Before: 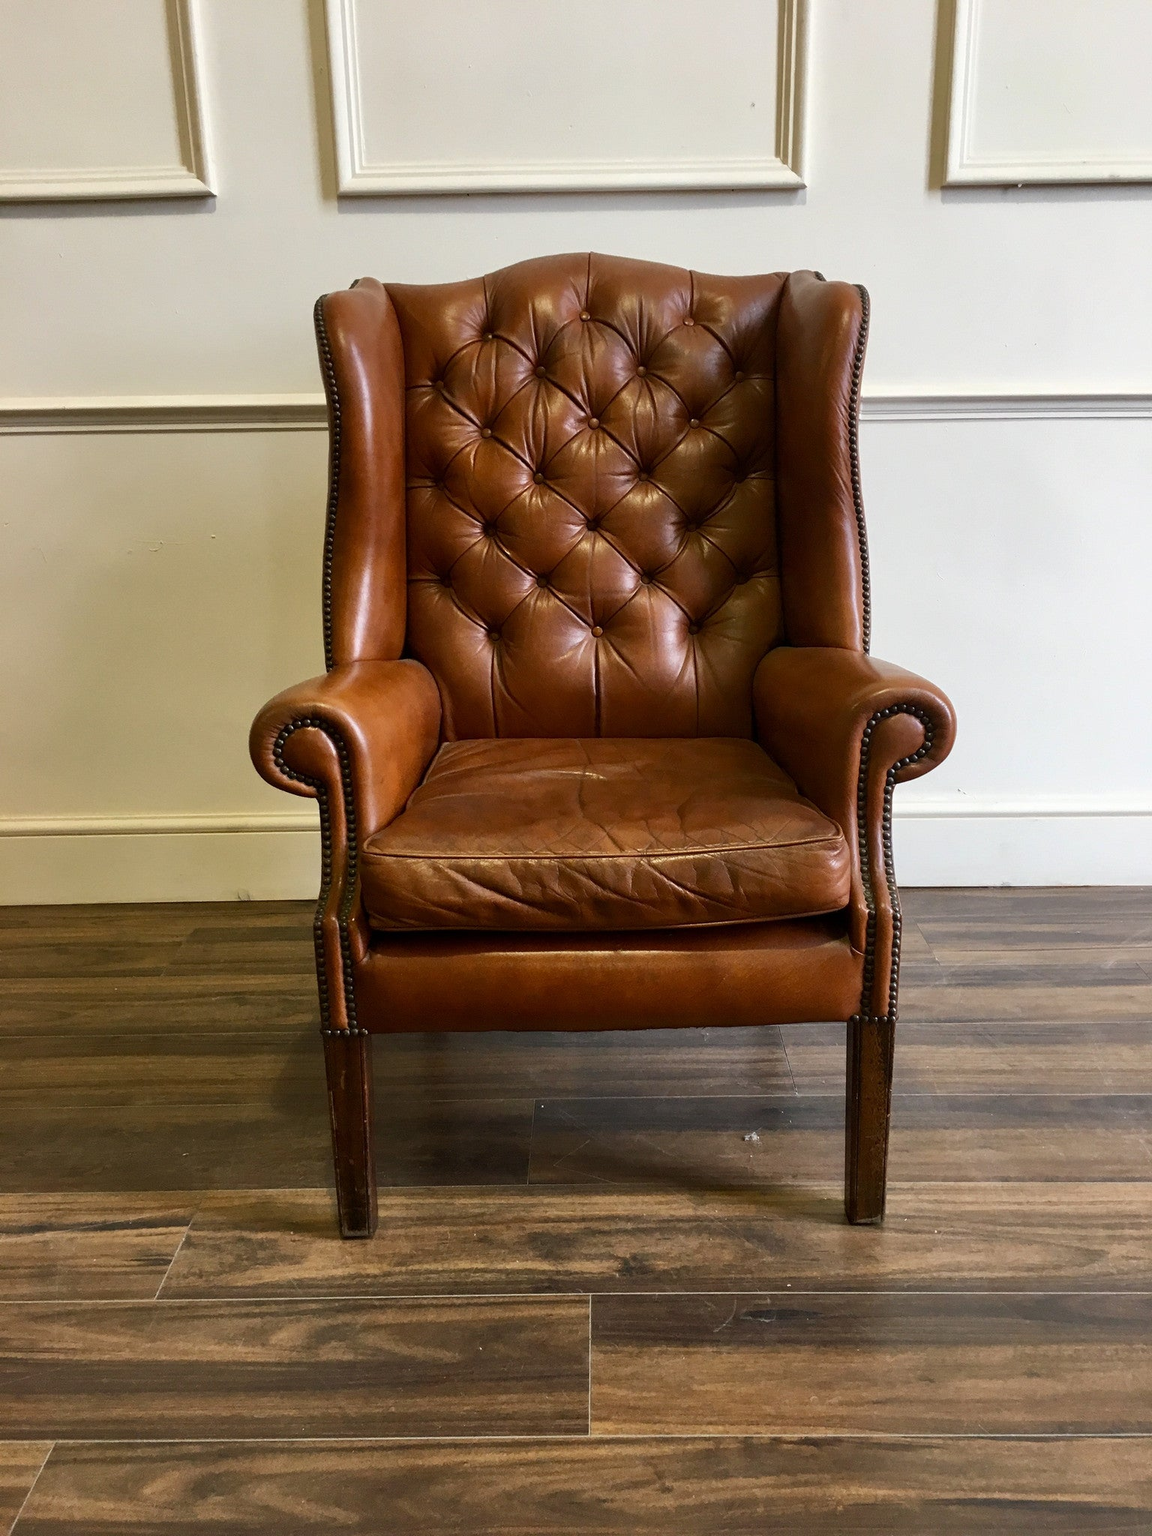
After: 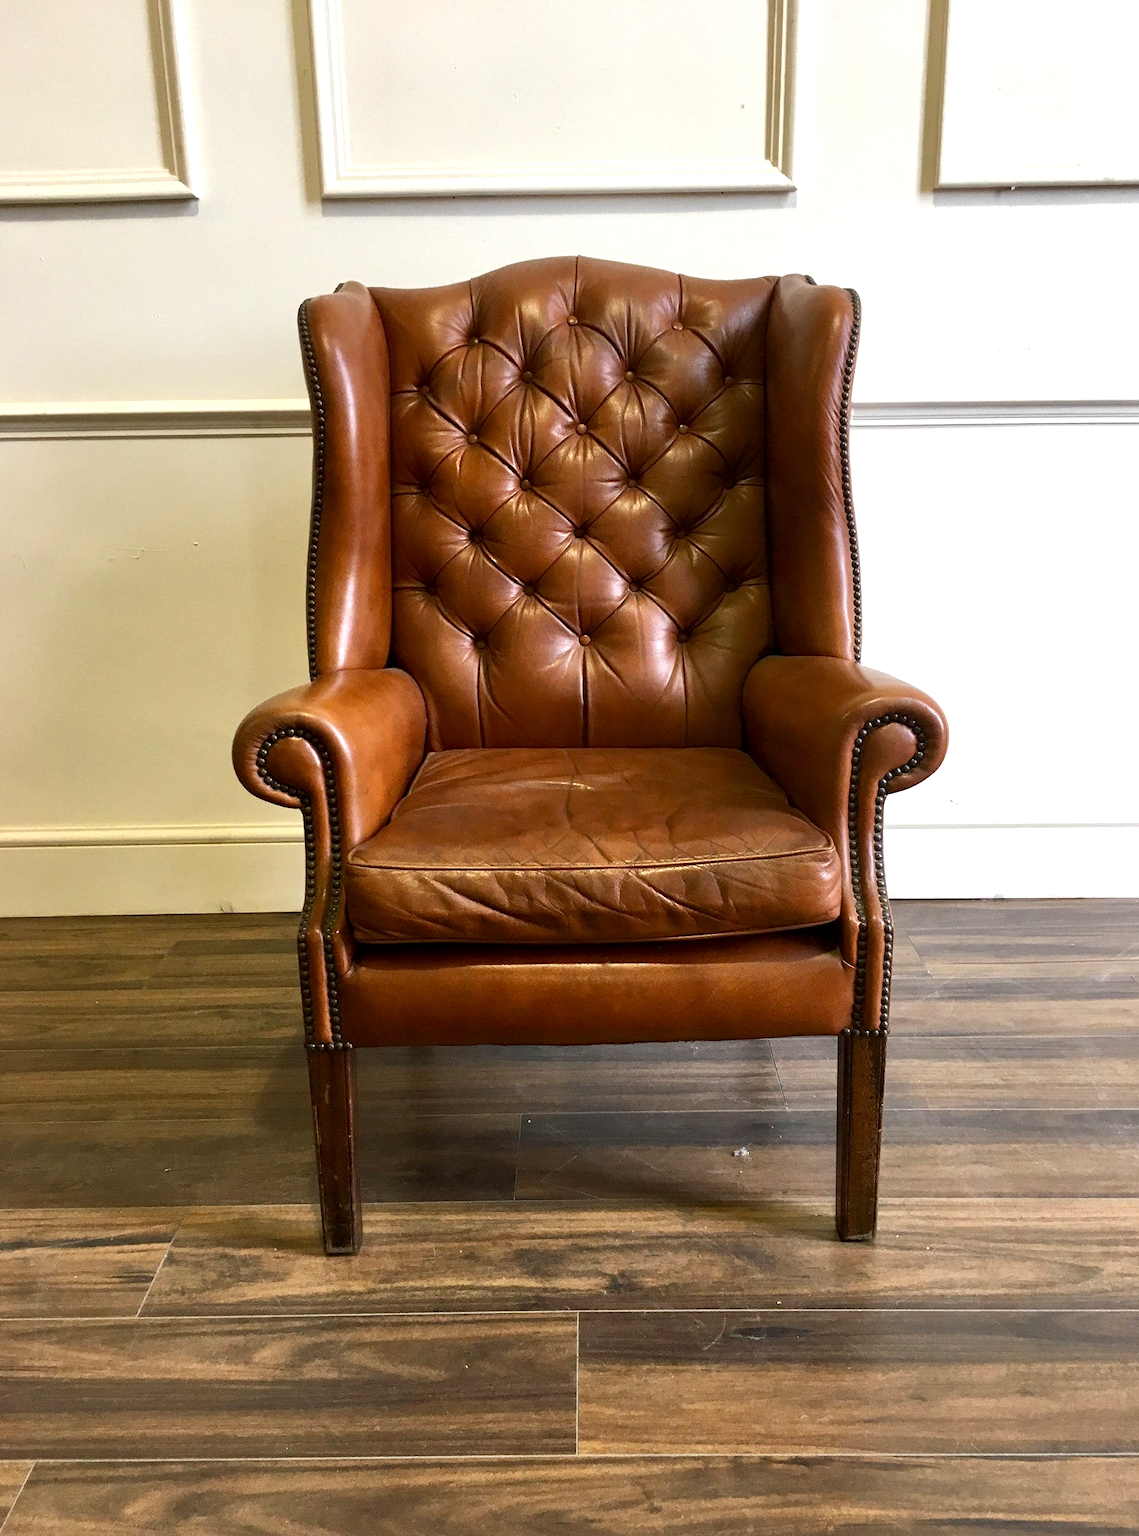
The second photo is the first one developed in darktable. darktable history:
crop and rotate: left 1.774%, right 0.633%, bottom 1.28%
local contrast: mode bilateral grid, contrast 20, coarseness 50, detail 102%, midtone range 0.2
exposure: black level correction 0.001, exposure 0.5 EV, compensate exposure bias true, compensate highlight preservation false
